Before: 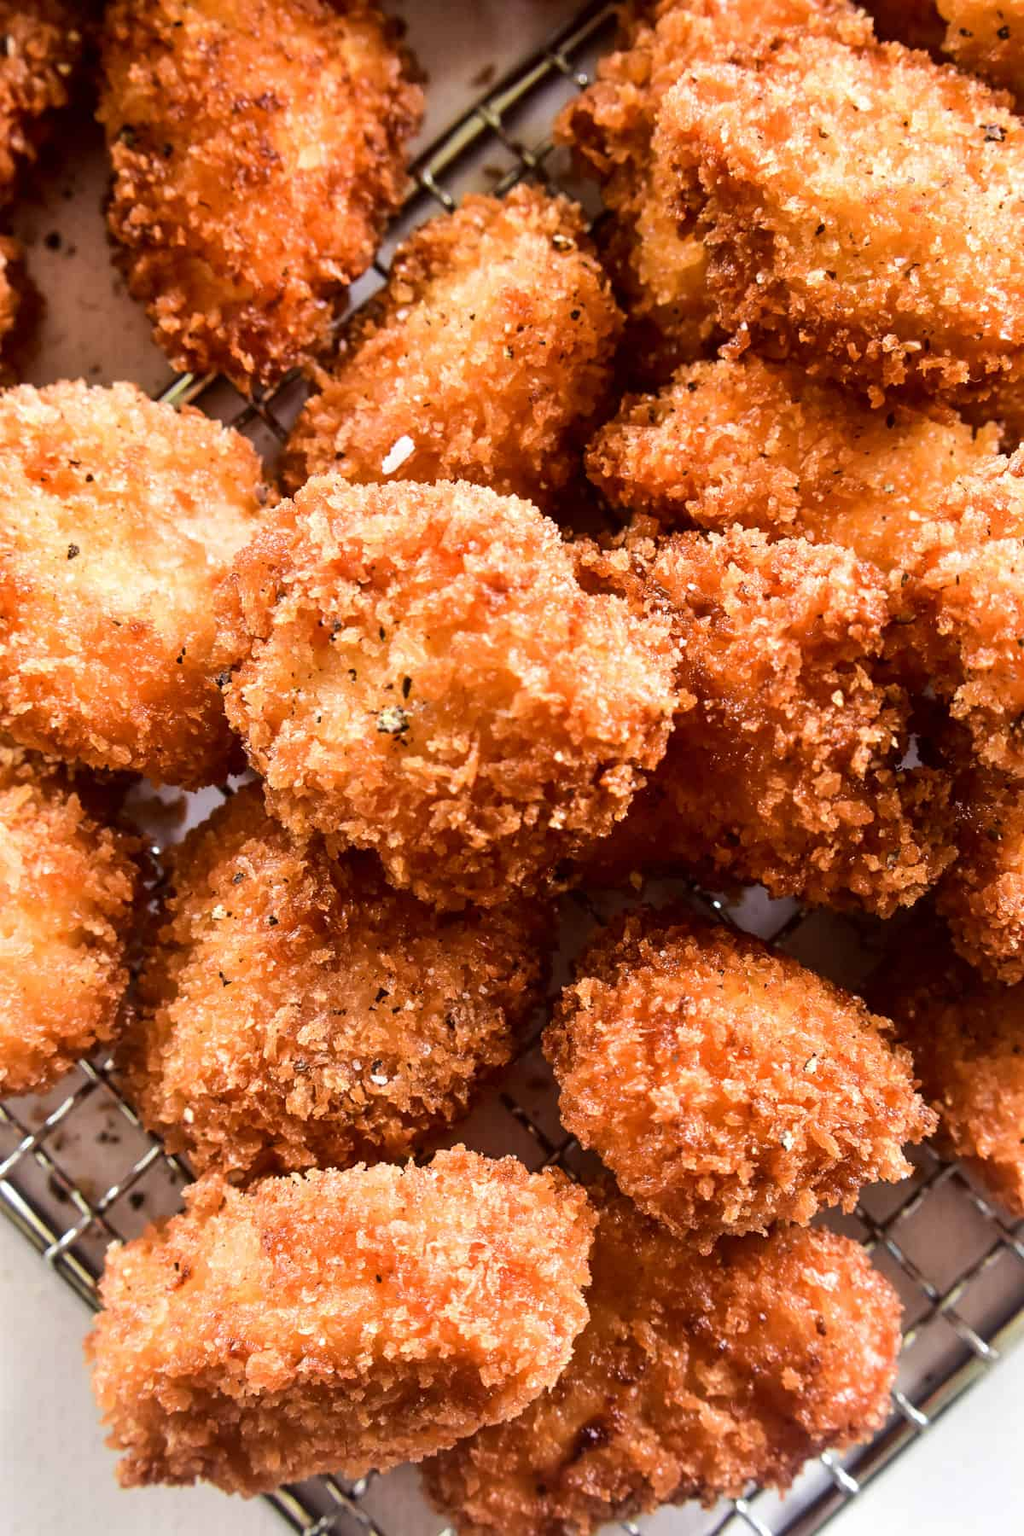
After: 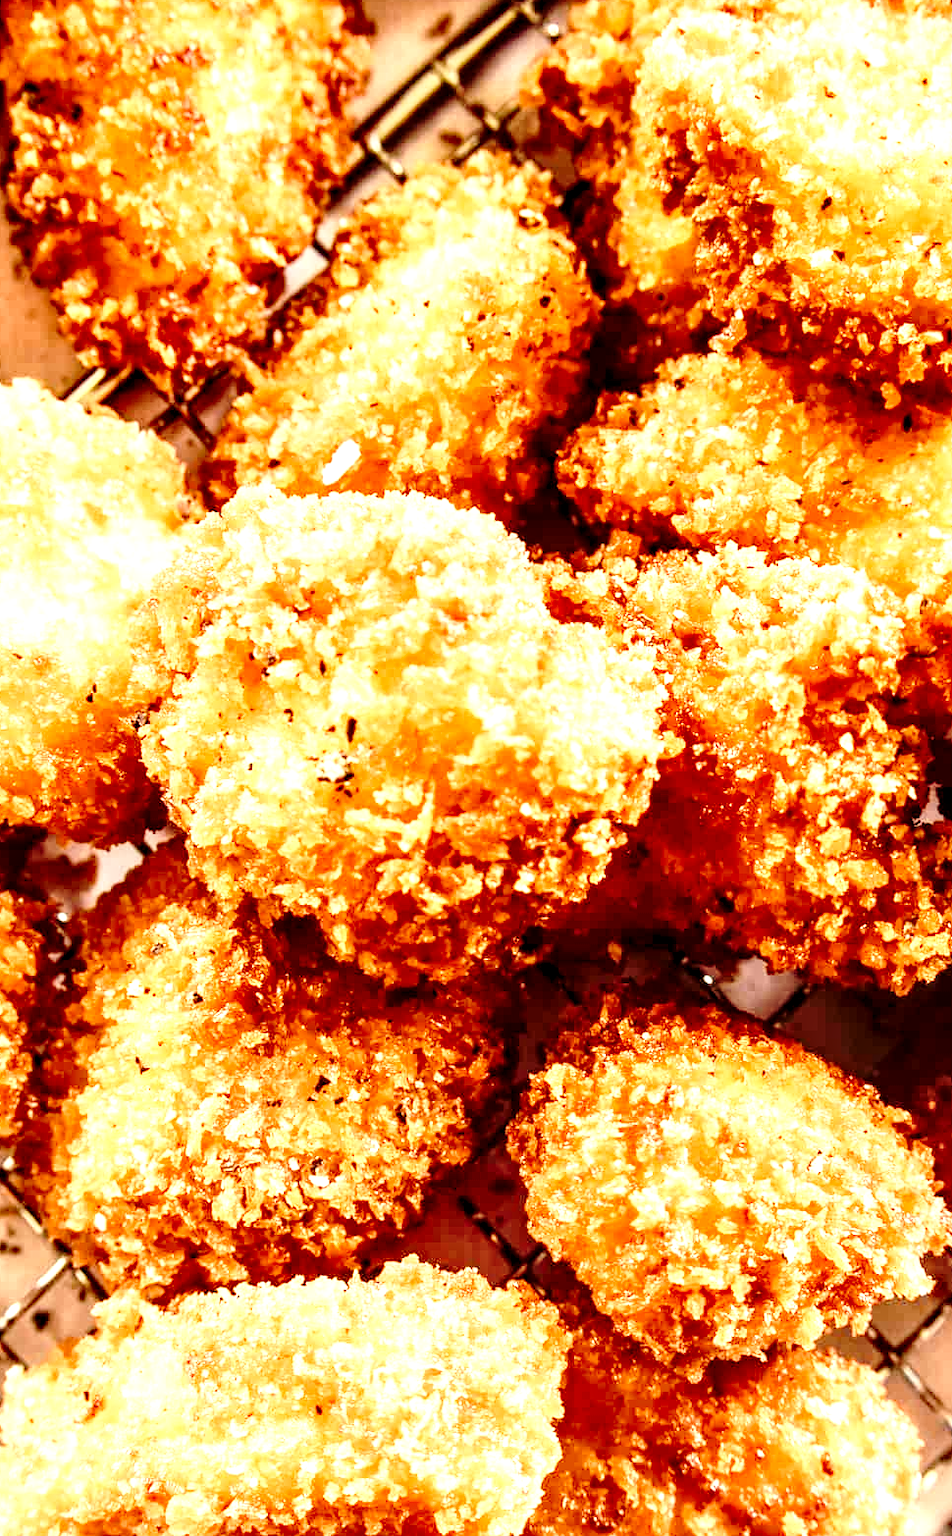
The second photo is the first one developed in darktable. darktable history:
exposure: exposure 0.566 EV, compensate highlight preservation false
base curve: curves: ch0 [(0, 0) (0.032, 0.037) (0.105, 0.228) (0.435, 0.76) (0.856, 0.983) (1, 1)], preserve colors none
crop: left 9.929%, top 3.475%, right 9.188%, bottom 9.529%
white balance: red 1.138, green 0.996, blue 0.812
local contrast: highlights 60%, shadows 60%, detail 160%
